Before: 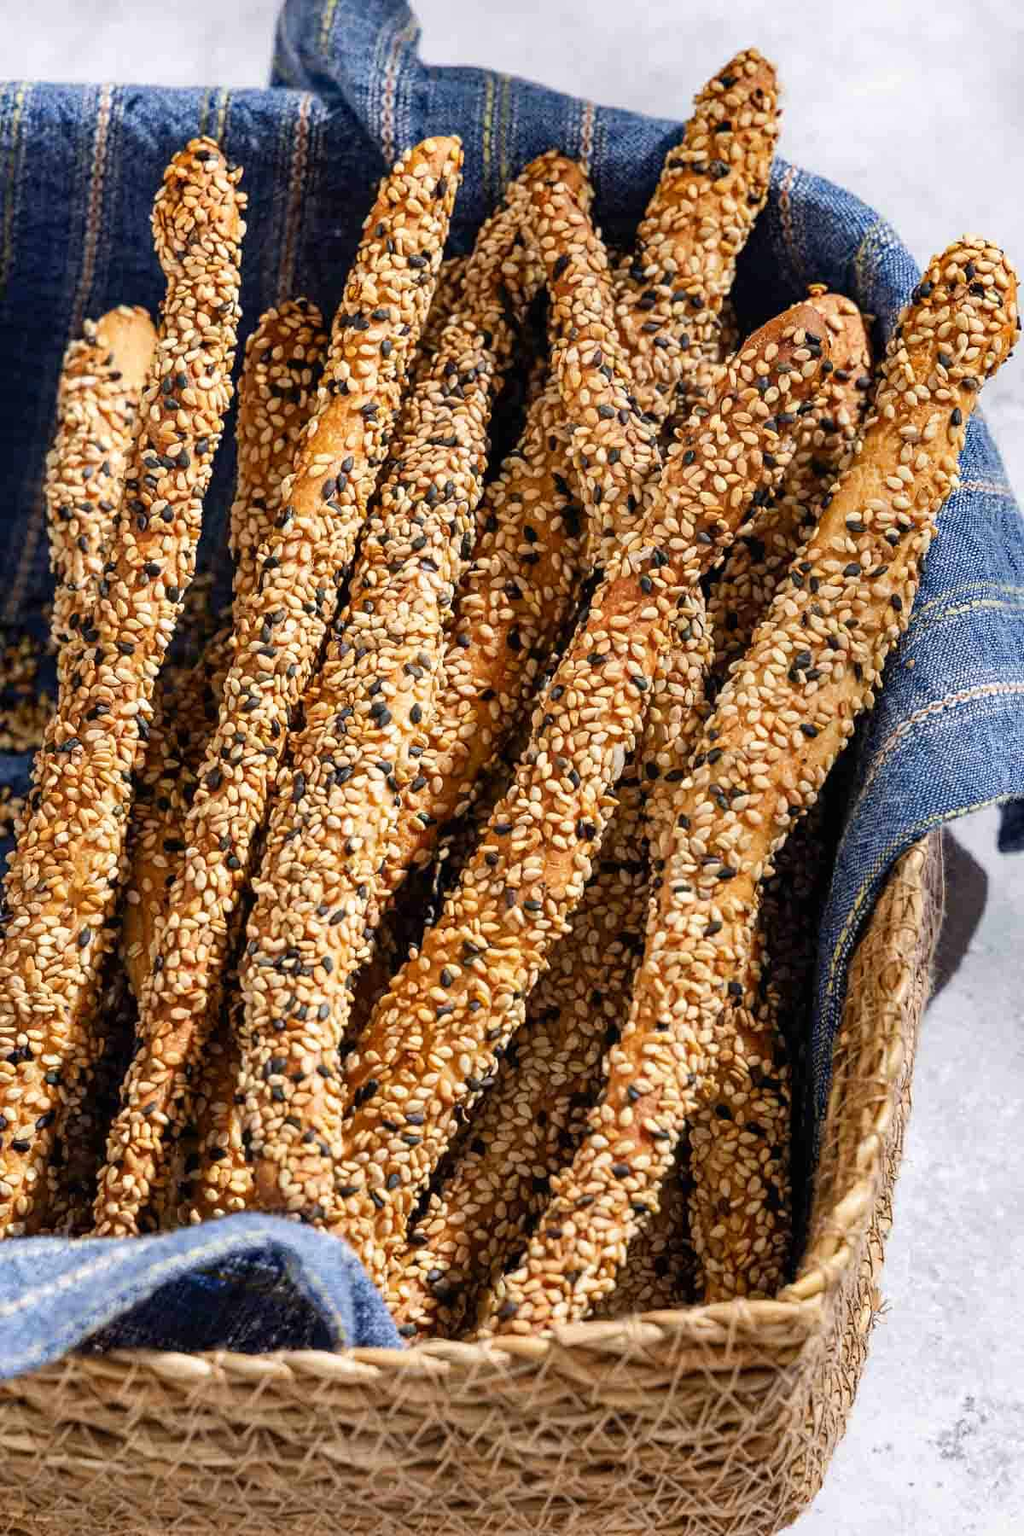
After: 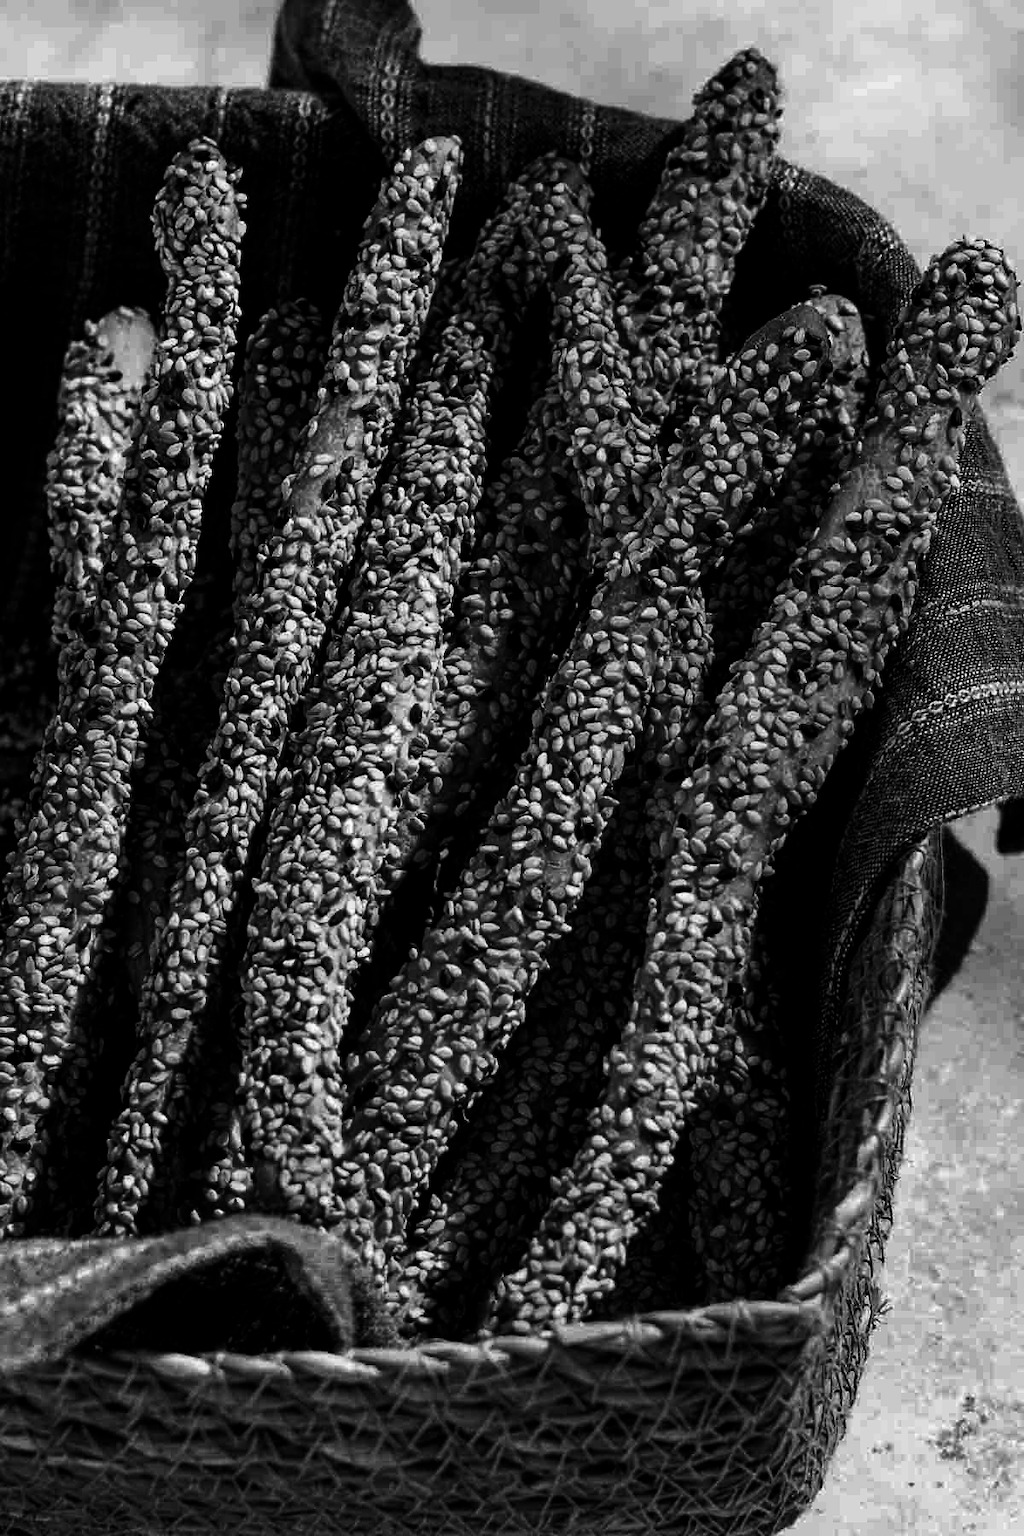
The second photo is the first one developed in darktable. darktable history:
contrast brightness saturation: contrast 0.02, brightness -1, saturation -1
